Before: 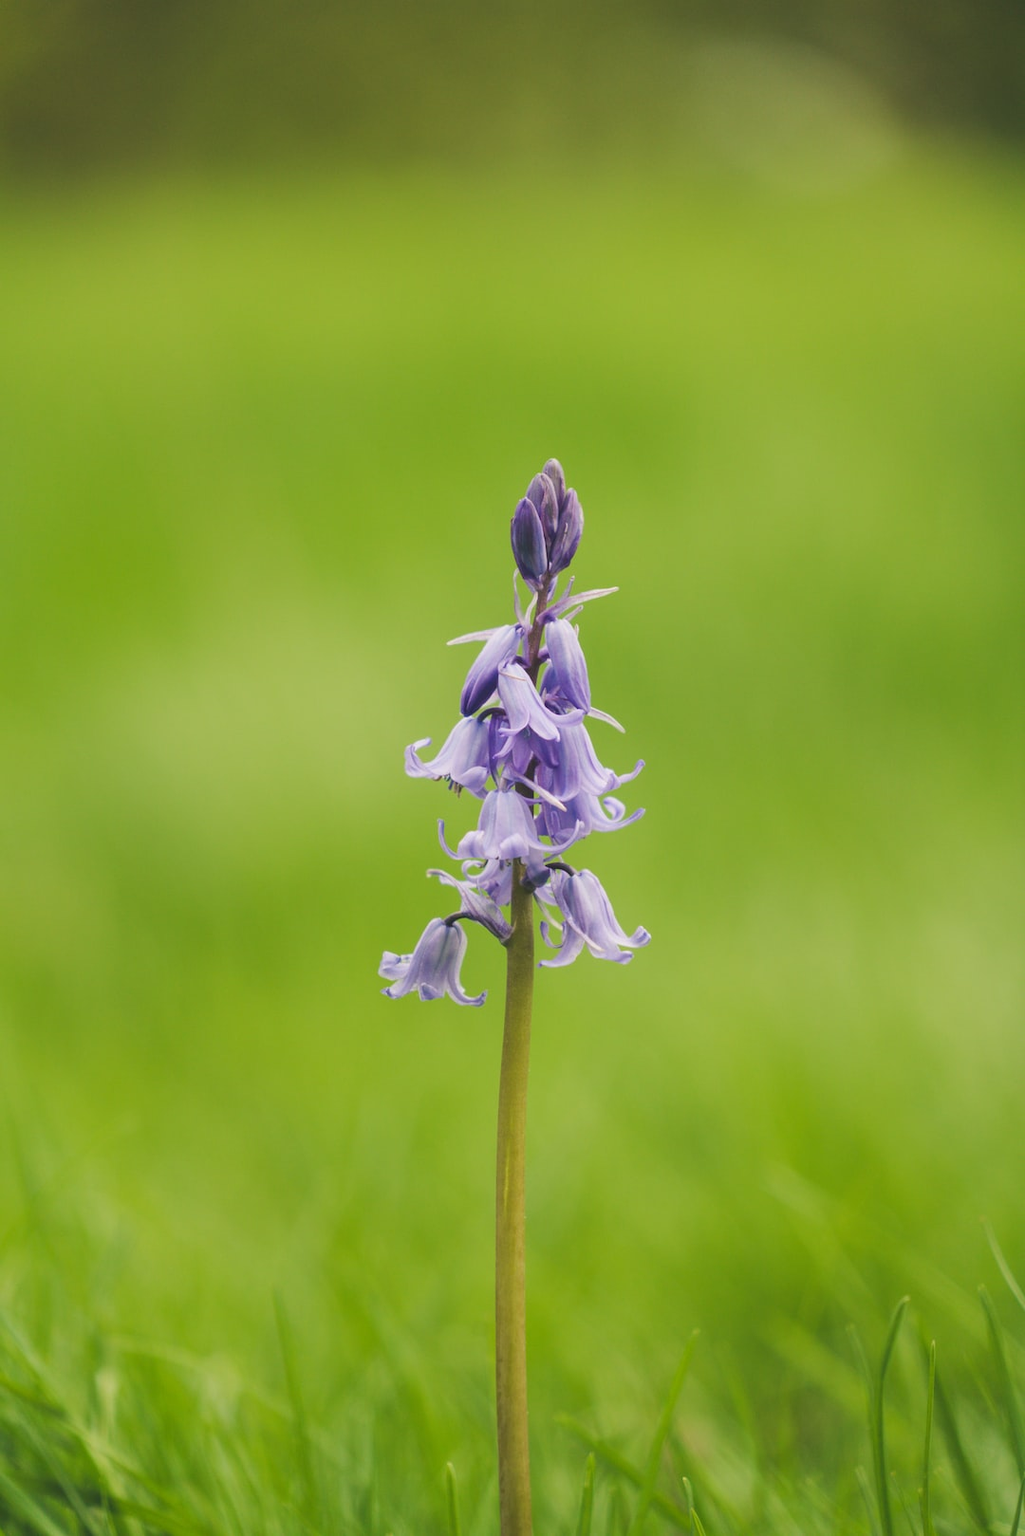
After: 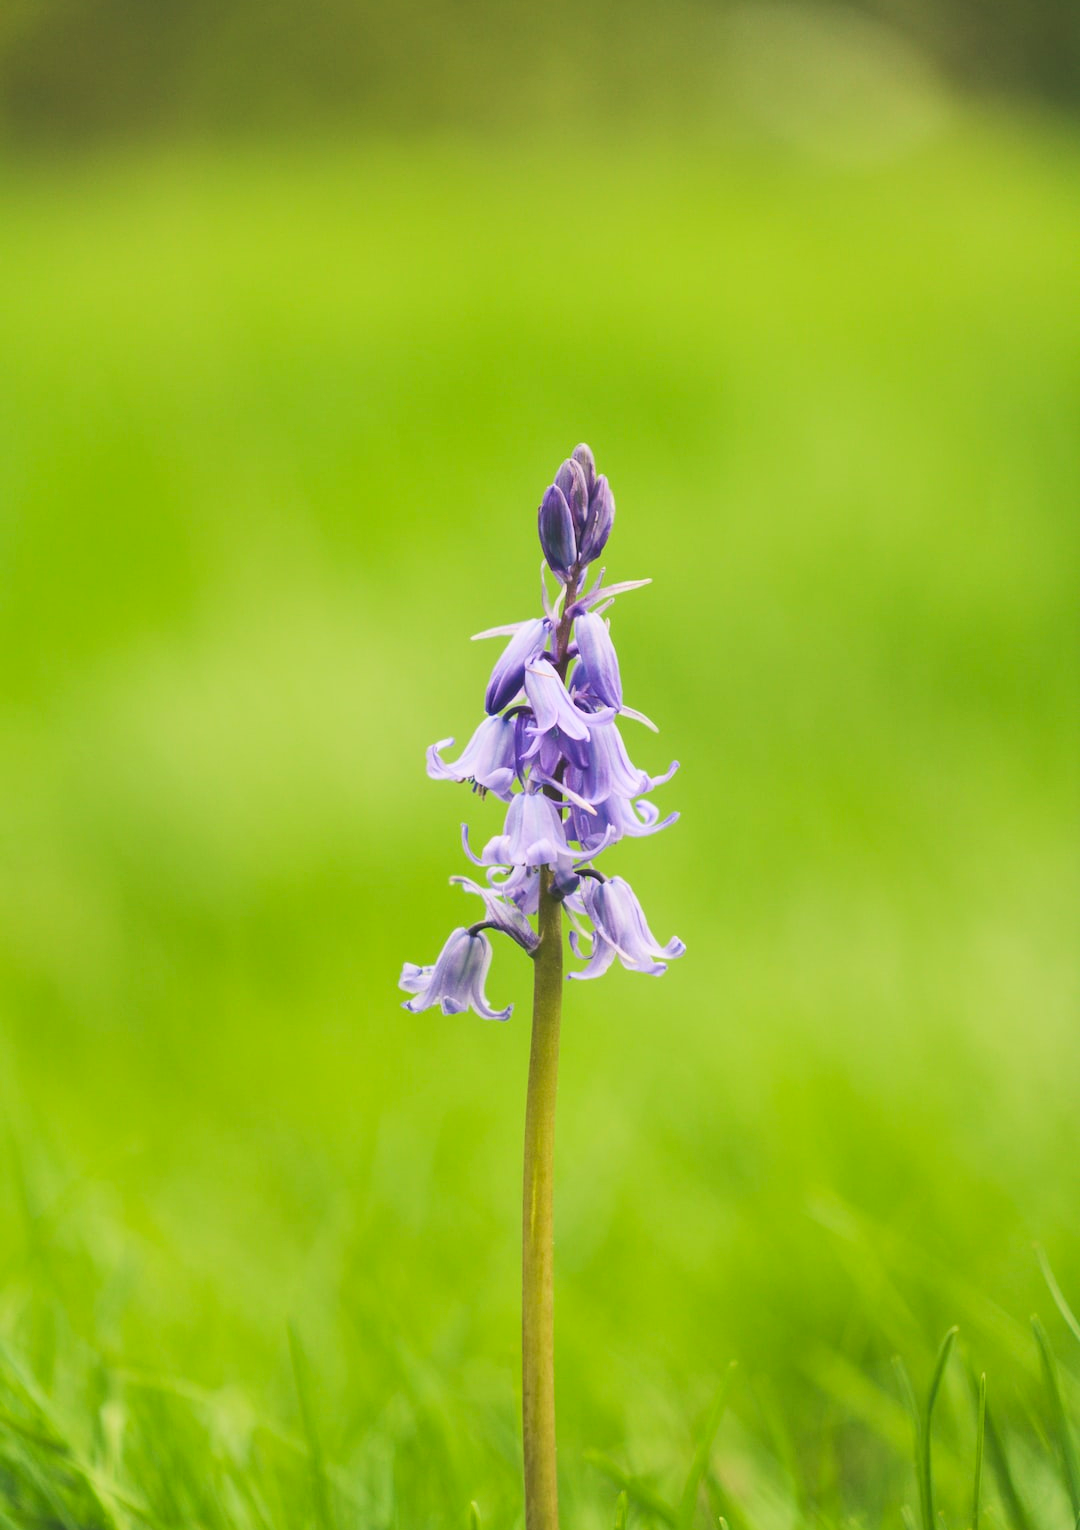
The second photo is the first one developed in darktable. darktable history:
crop and rotate: top 2.479%, bottom 3.018%
contrast brightness saturation: contrast 0.2, brightness 0.16, saturation 0.22
shadows and highlights: shadows 29.61, highlights -30.47, low approximation 0.01, soften with gaussian
